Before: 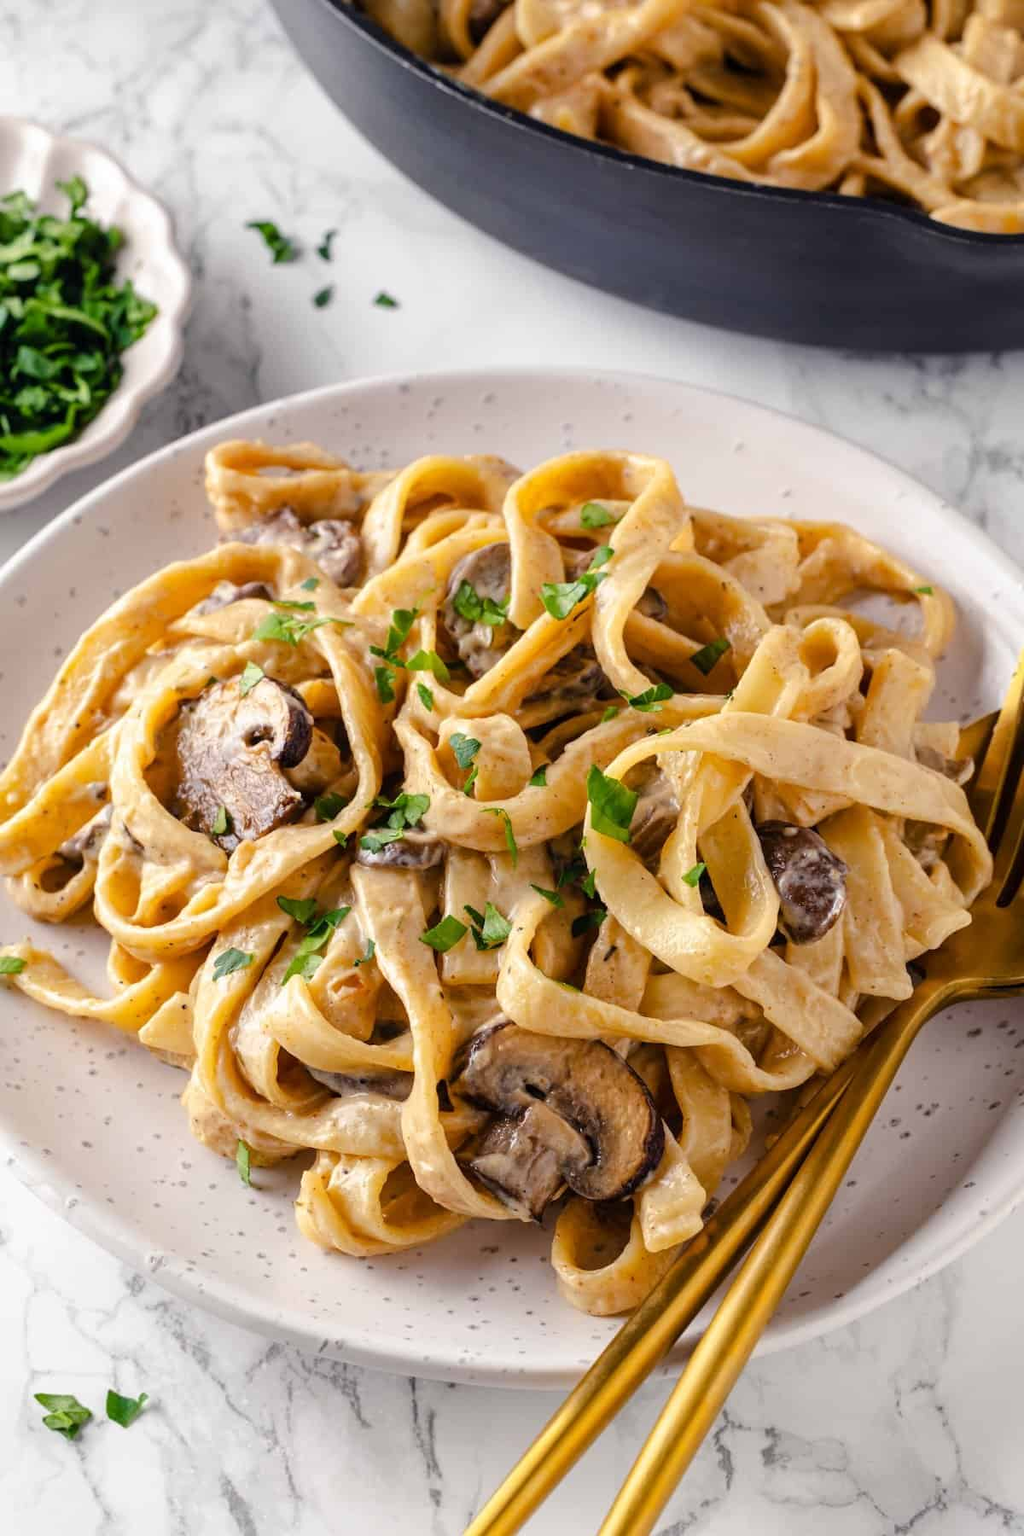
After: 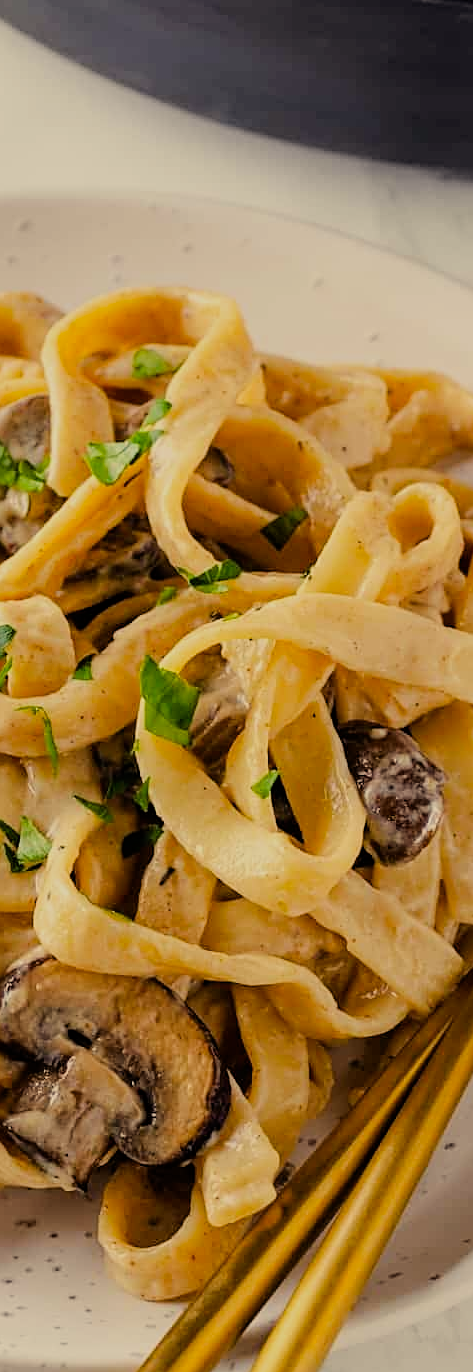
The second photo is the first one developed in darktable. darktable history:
sharpen: on, module defaults
crop: left 45.721%, top 13.393%, right 14.118%, bottom 10.01%
color correction: highlights a* 1.39, highlights b* 17.83
filmic rgb: black relative exposure -8.54 EV, white relative exposure 5.52 EV, hardness 3.39, contrast 1.016
